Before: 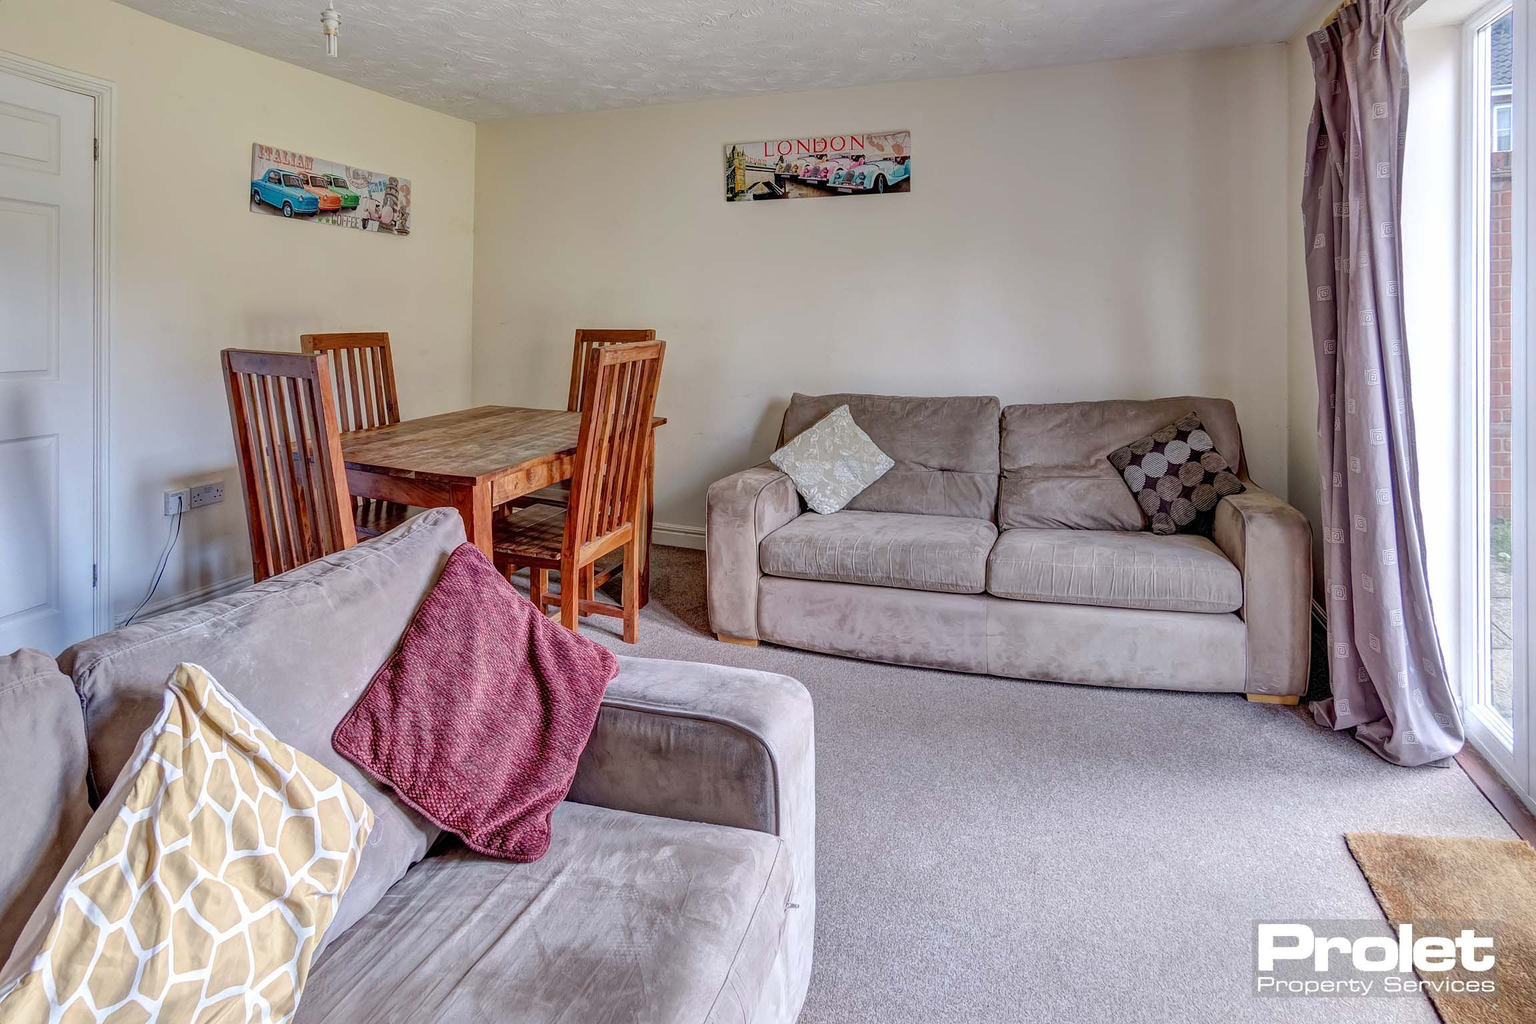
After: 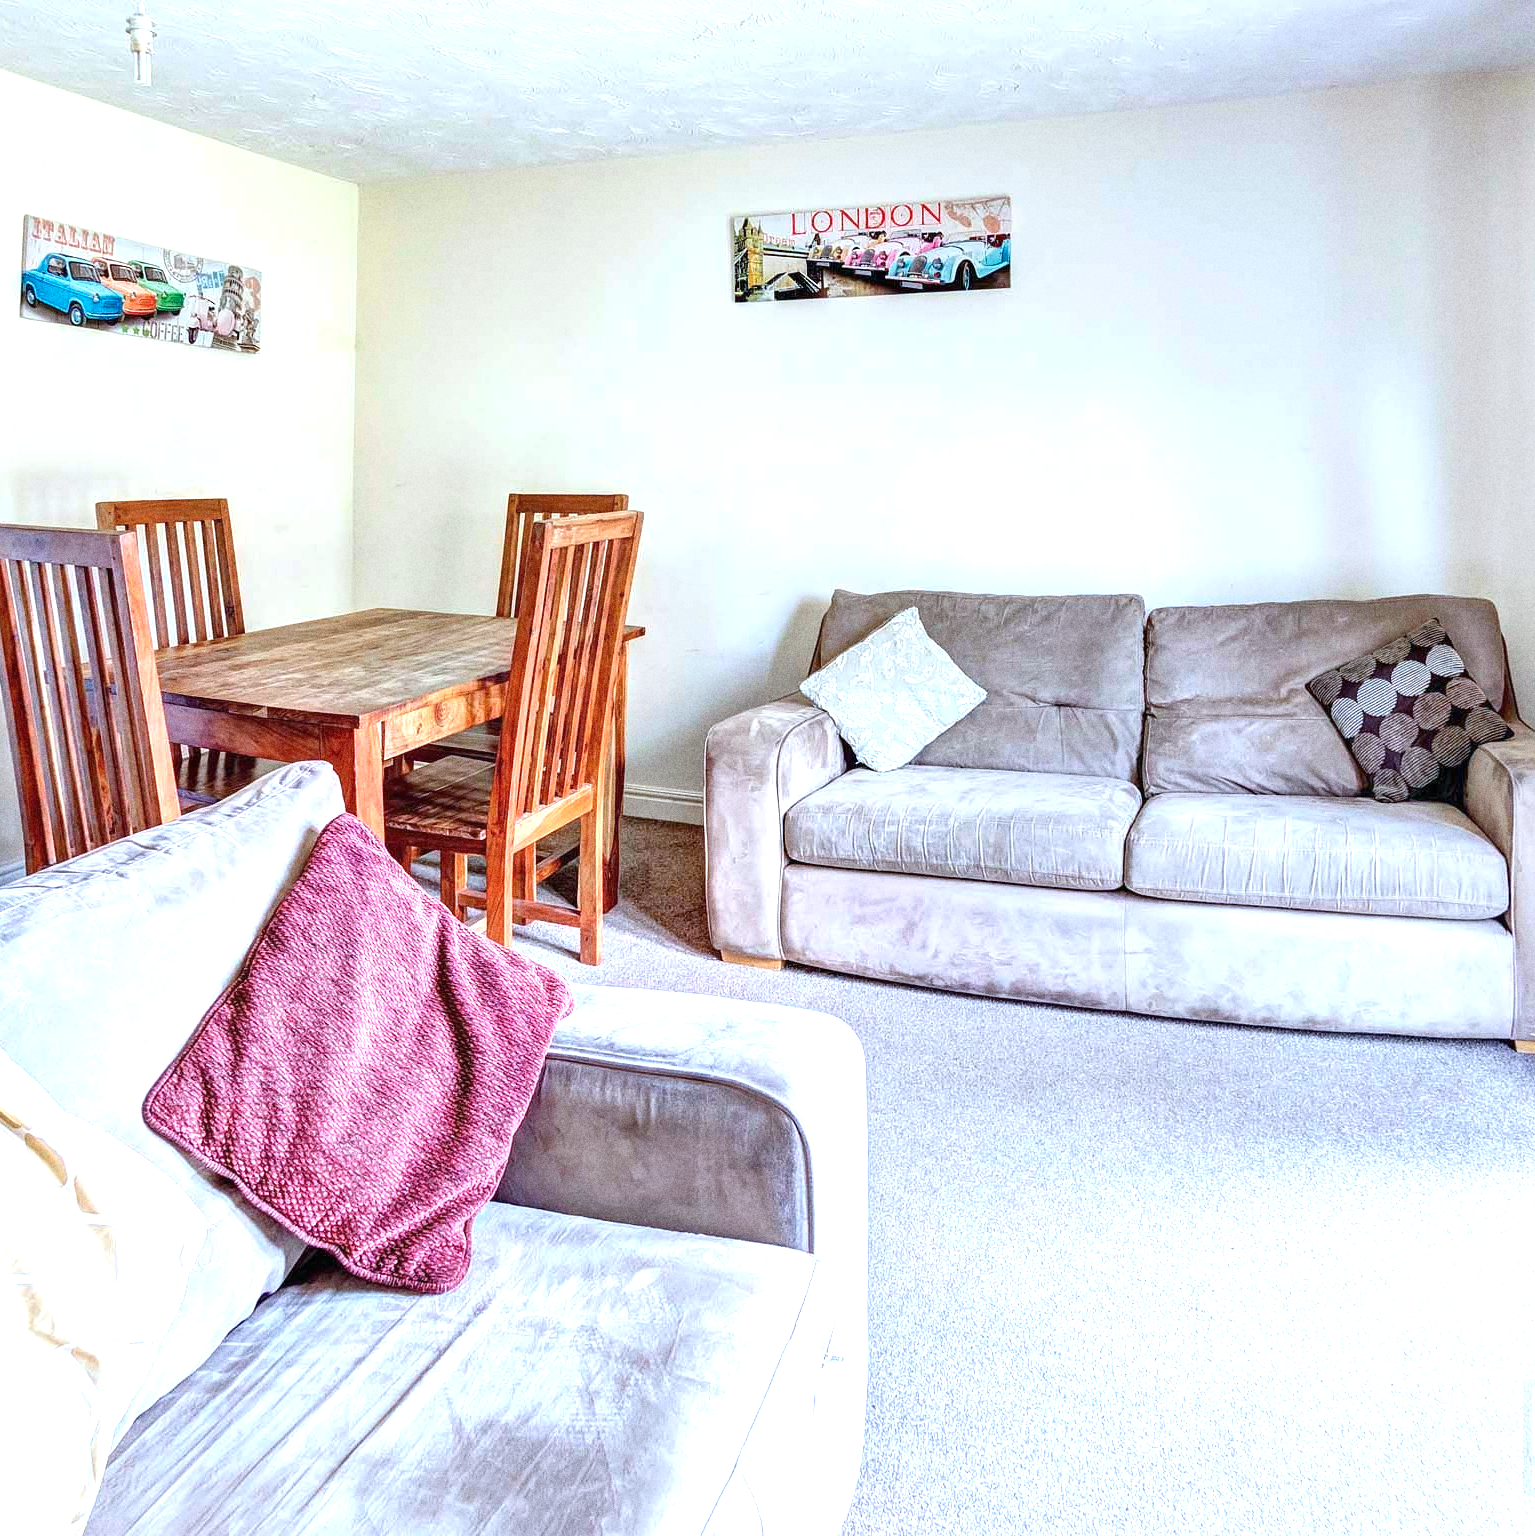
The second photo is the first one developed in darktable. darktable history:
exposure: black level correction 0, exposure 1.388 EV, compensate exposure bias true, compensate highlight preservation false
grain: coarseness 8.68 ISO, strength 31.94%
crop: left 15.419%, right 17.914%
color calibration: illuminant F (fluorescent), F source F9 (Cool White Deluxe 4150 K) – high CRI, x 0.374, y 0.373, temperature 4158.34 K
